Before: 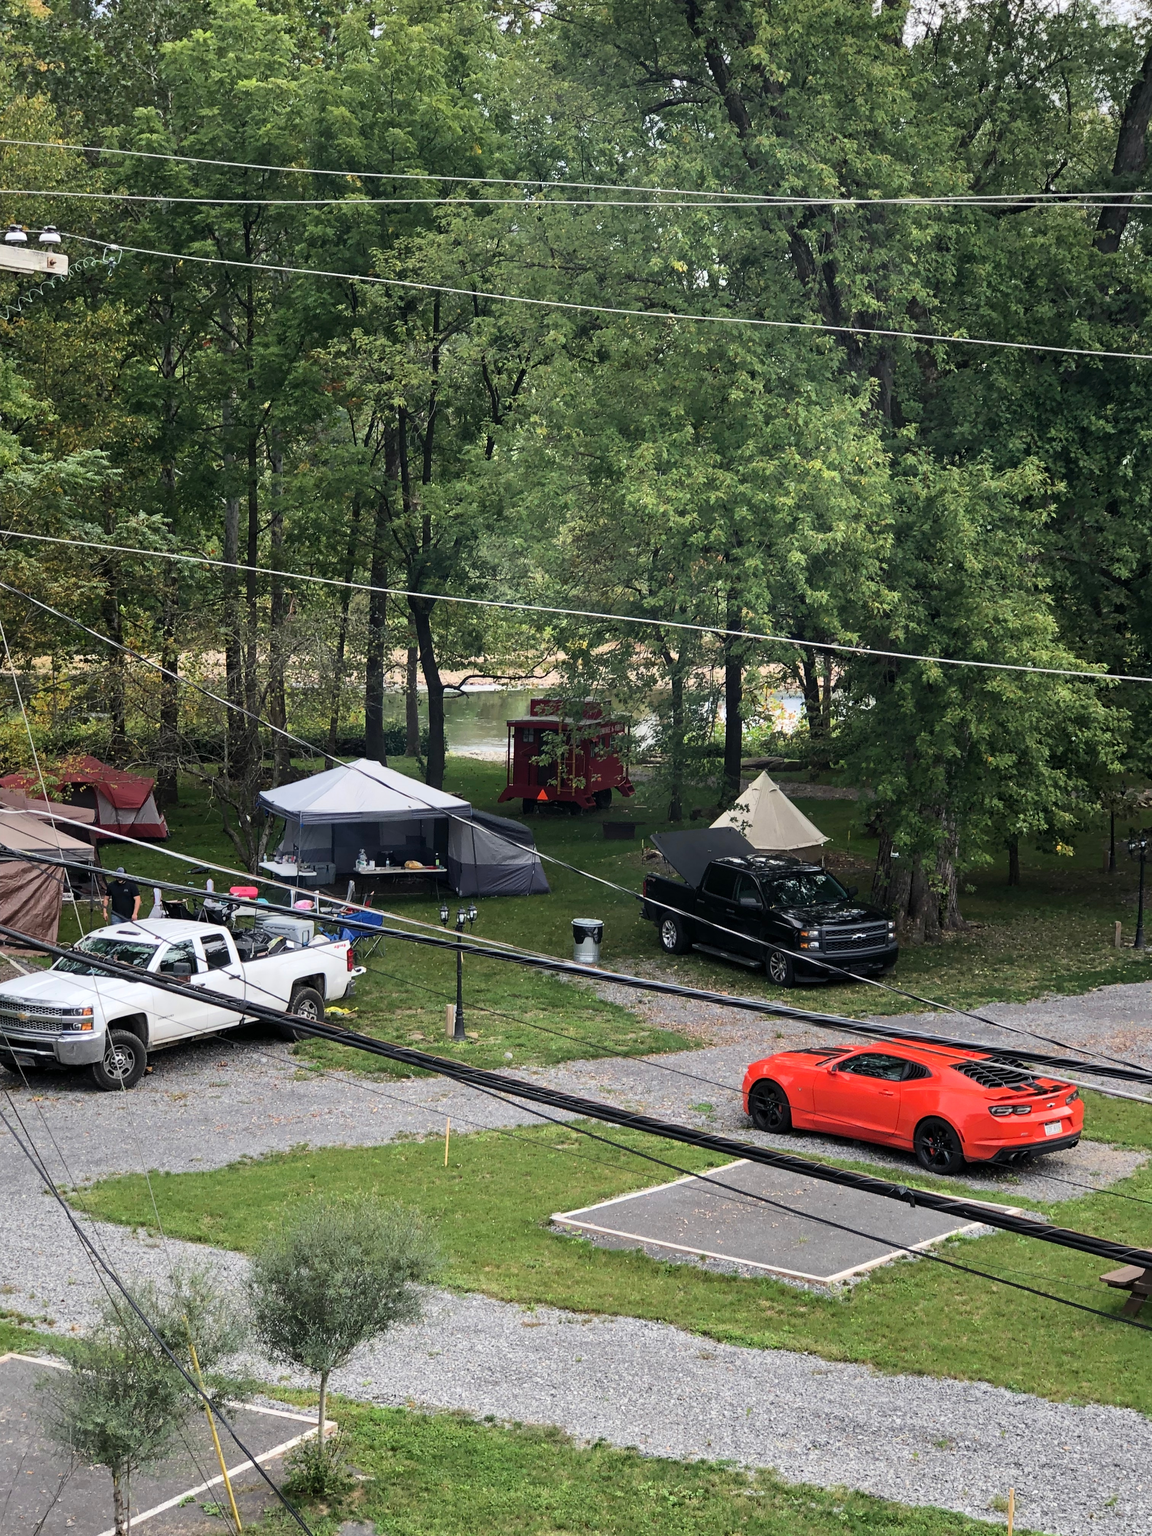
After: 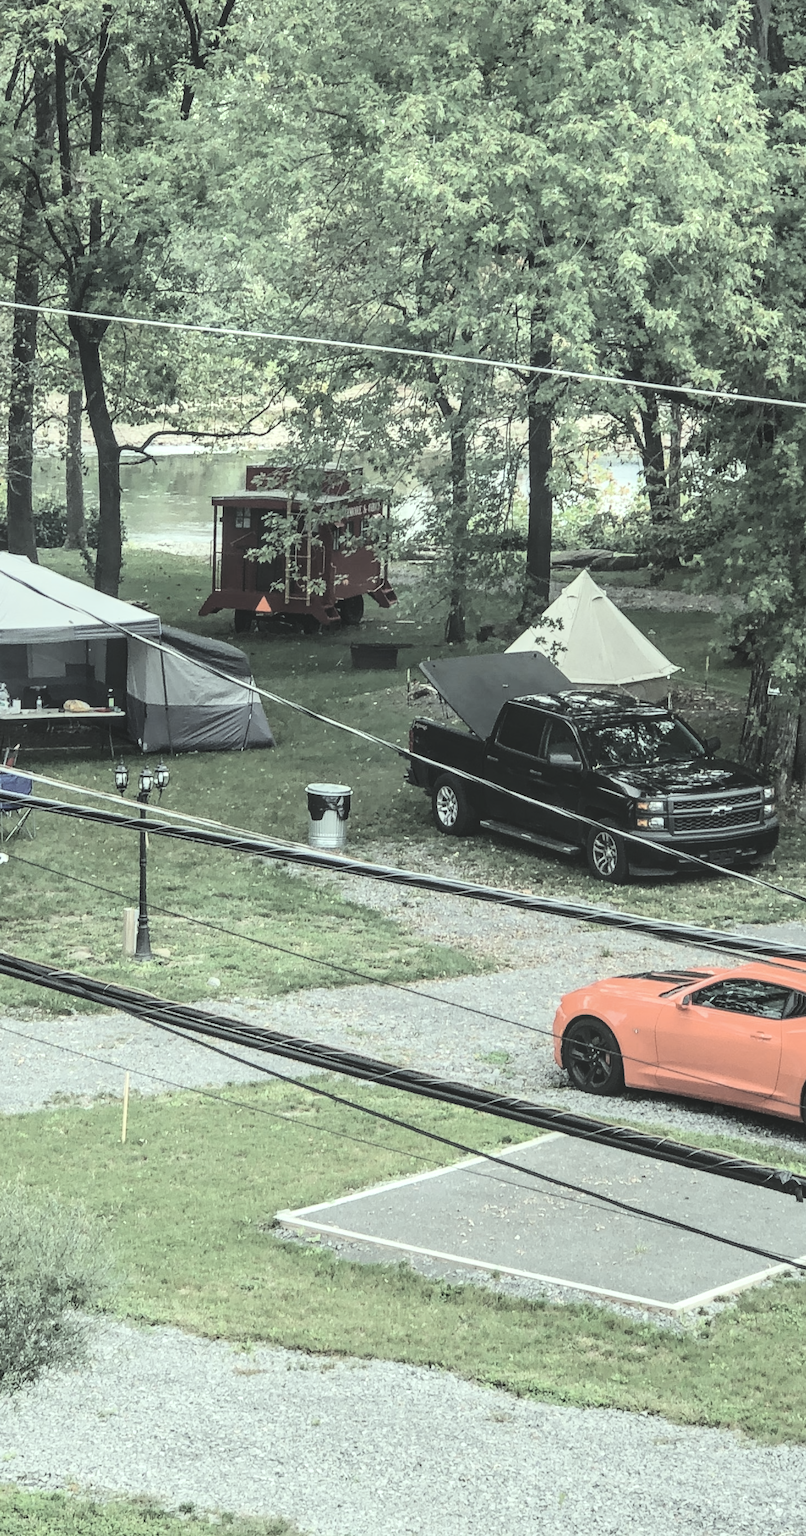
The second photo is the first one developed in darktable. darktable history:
color correction: highlights a* -7.81, highlights b* 3.16
tone curve: curves: ch0 [(0, 0) (0.003, 0.049) (0.011, 0.052) (0.025, 0.057) (0.044, 0.069) (0.069, 0.076) (0.1, 0.09) (0.136, 0.111) (0.177, 0.15) (0.224, 0.197) (0.277, 0.267) (0.335, 0.366) (0.399, 0.477) (0.468, 0.561) (0.543, 0.651) (0.623, 0.733) (0.709, 0.804) (0.801, 0.869) (0.898, 0.924) (1, 1)], color space Lab, independent channels, preserve colors none
local contrast: highlights 63%, detail 143%, midtone range 0.423
contrast brightness saturation: brightness 0.188, saturation -0.503
crop: left 31.317%, top 24.59%, right 20.339%, bottom 6.343%
exposure: black level correction -0.015, exposure -0.137 EV, compensate highlight preservation false
